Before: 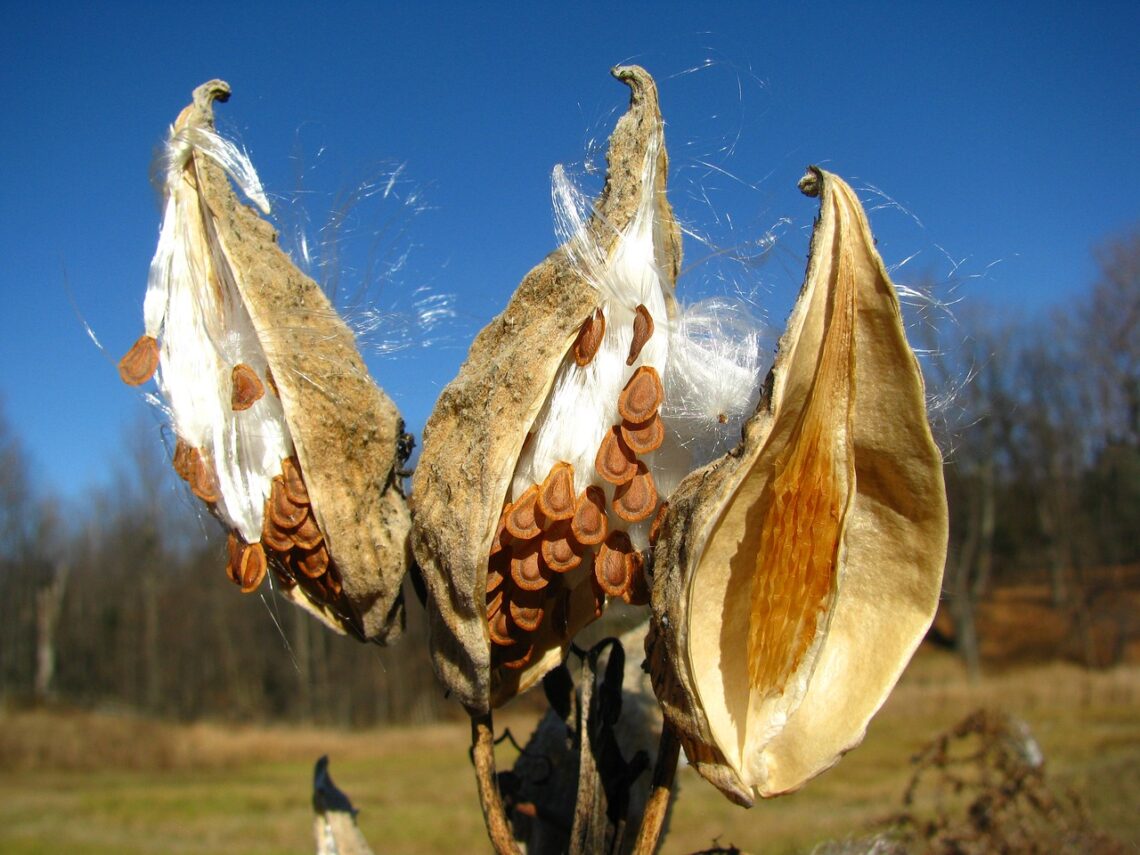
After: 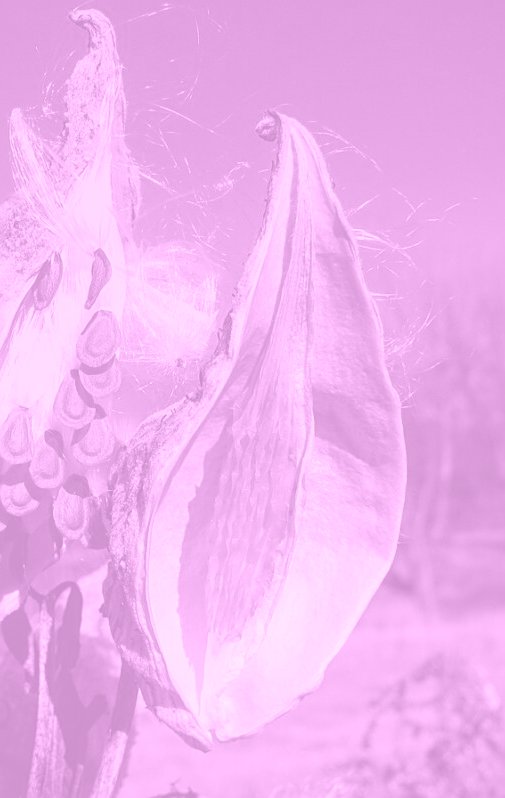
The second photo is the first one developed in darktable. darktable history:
color balance rgb: linear chroma grading › shadows -8%, linear chroma grading › global chroma 10%, perceptual saturation grading › global saturation 2%, perceptual saturation grading › highlights -2%, perceptual saturation grading › mid-tones 4%, perceptual saturation grading › shadows 8%, perceptual brilliance grading › global brilliance 2%, perceptual brilliance grading › highlights -4%, global vibrance 16%, saturation formula JzAzBz (2021)
local contrast: on, module defaults
graduated density: hue 238.83°, saturation 50%
sharpen: on, module defaults
color correction: saturation 0.8
colorize: hue 331.2°, saturation 75%, source mix 30.28%, lightness 70.52%, version 1
crop: left 47.628%, top 6.643%, right 7.874%
